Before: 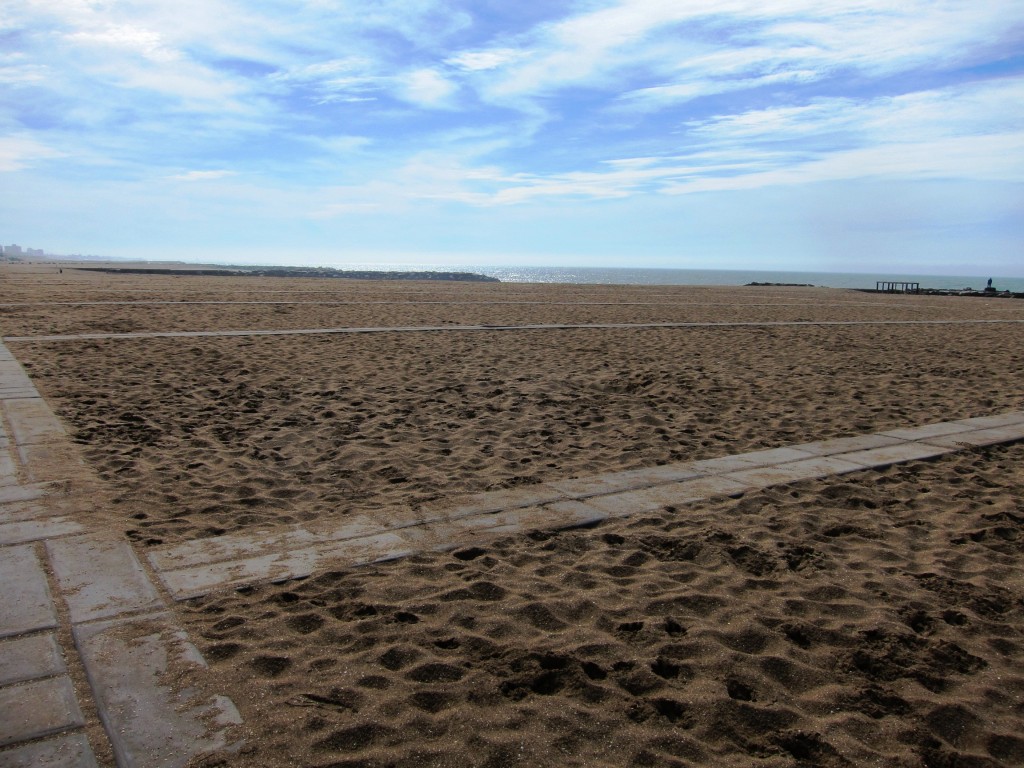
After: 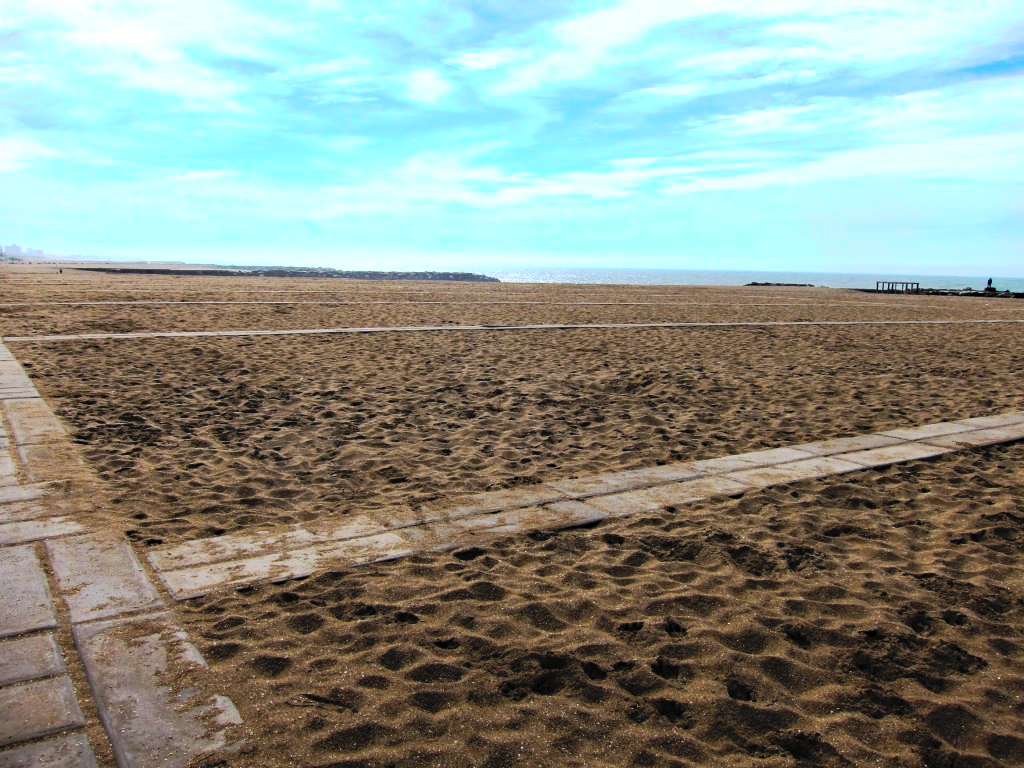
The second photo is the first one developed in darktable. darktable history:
haze removal: compatibility mode true, adaptive false
contrast brightness saturation: contrast 0.386, brightness 0.53
exposure: exposure 0.191 EV, compensate exposure bias true, compensate highlight preservation false
color balance rgb: shadows lift › chroma 1.005%, shadows lift › hue 31.2°, power › luminance -14.782%, perceptual saturation grading › global saturation 73.751%, perceptual saturation grading › shadows -29.185%, global vibrance 2.728%
